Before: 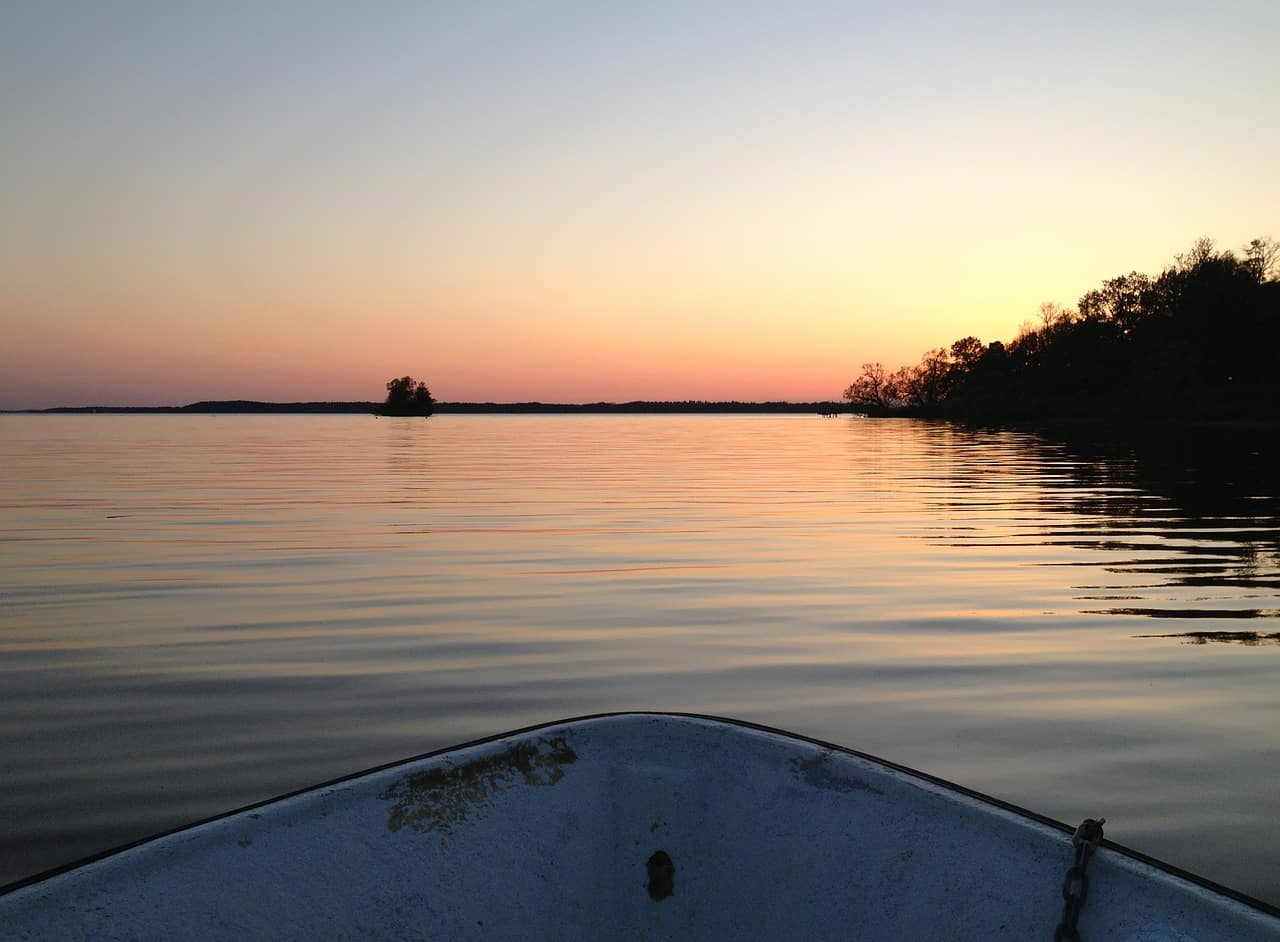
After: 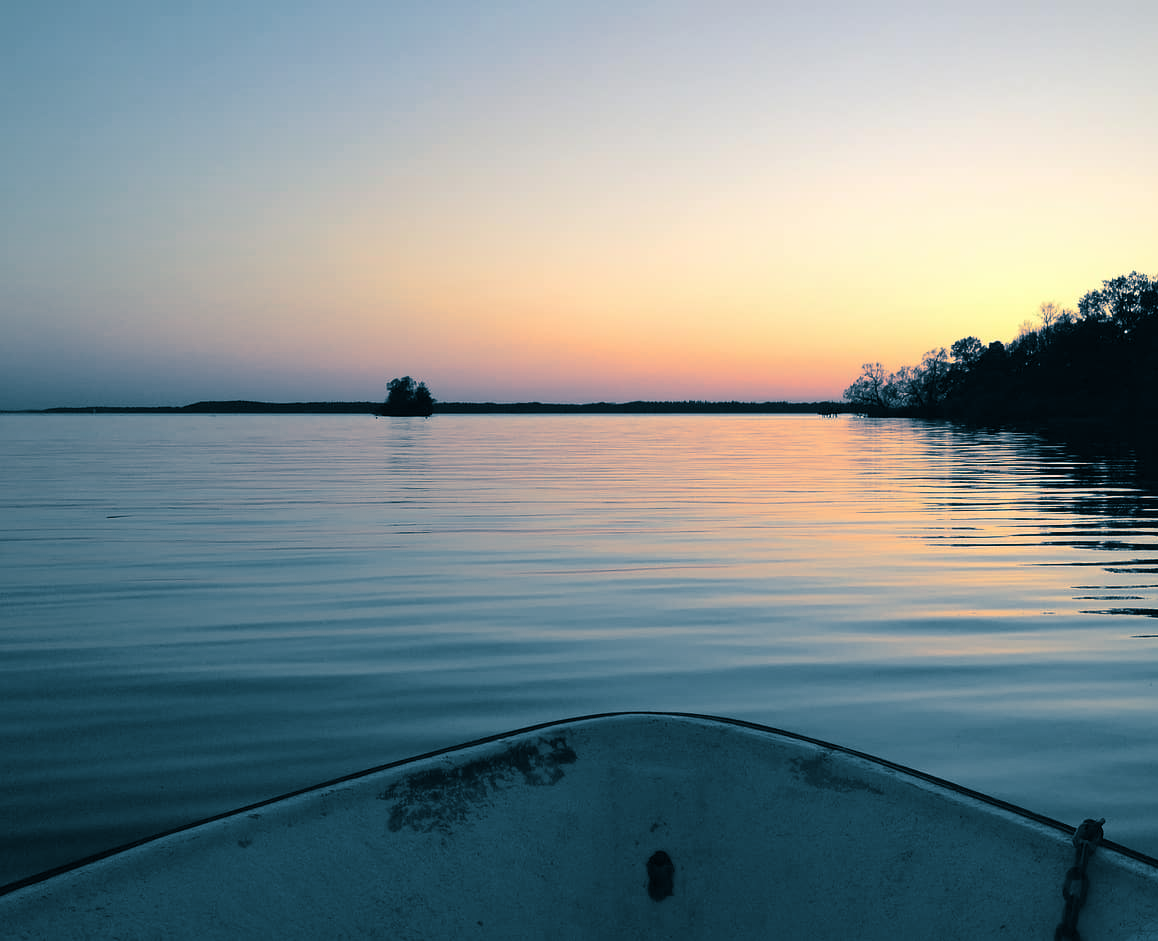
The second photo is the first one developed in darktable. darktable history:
crop: right 9.509%, bottom 0.031%
split-toning: shadows › hue 212.4°, balance -70
